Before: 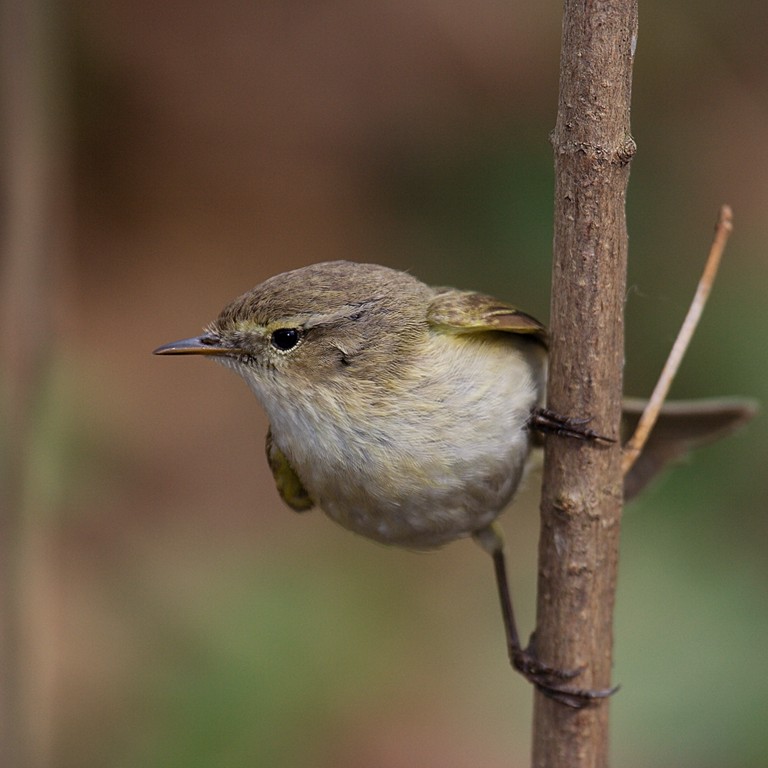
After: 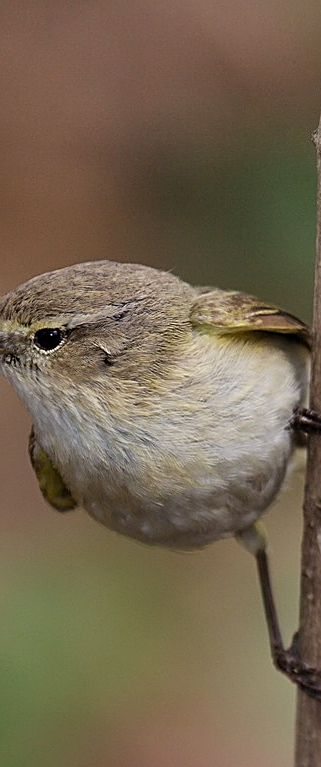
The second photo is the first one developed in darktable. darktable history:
crop: left 30.963%, right 27.232%
sharpen: on, module defaults
shadows and highlights: shadows 74.46, highlights -61.03, soften with gaussian
